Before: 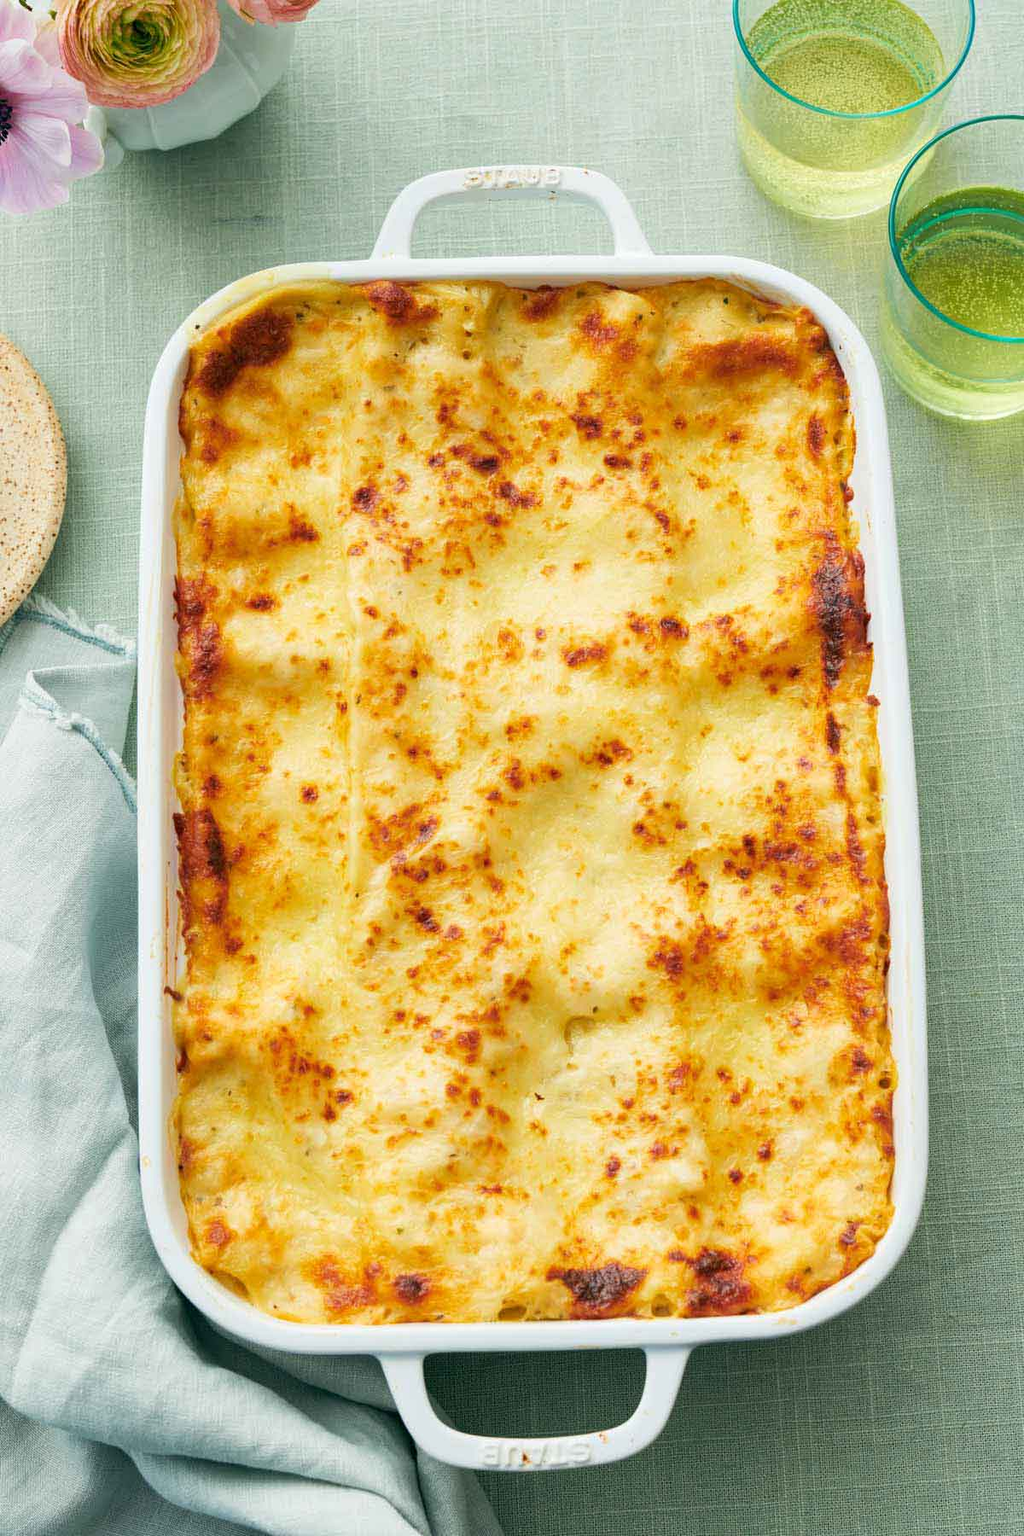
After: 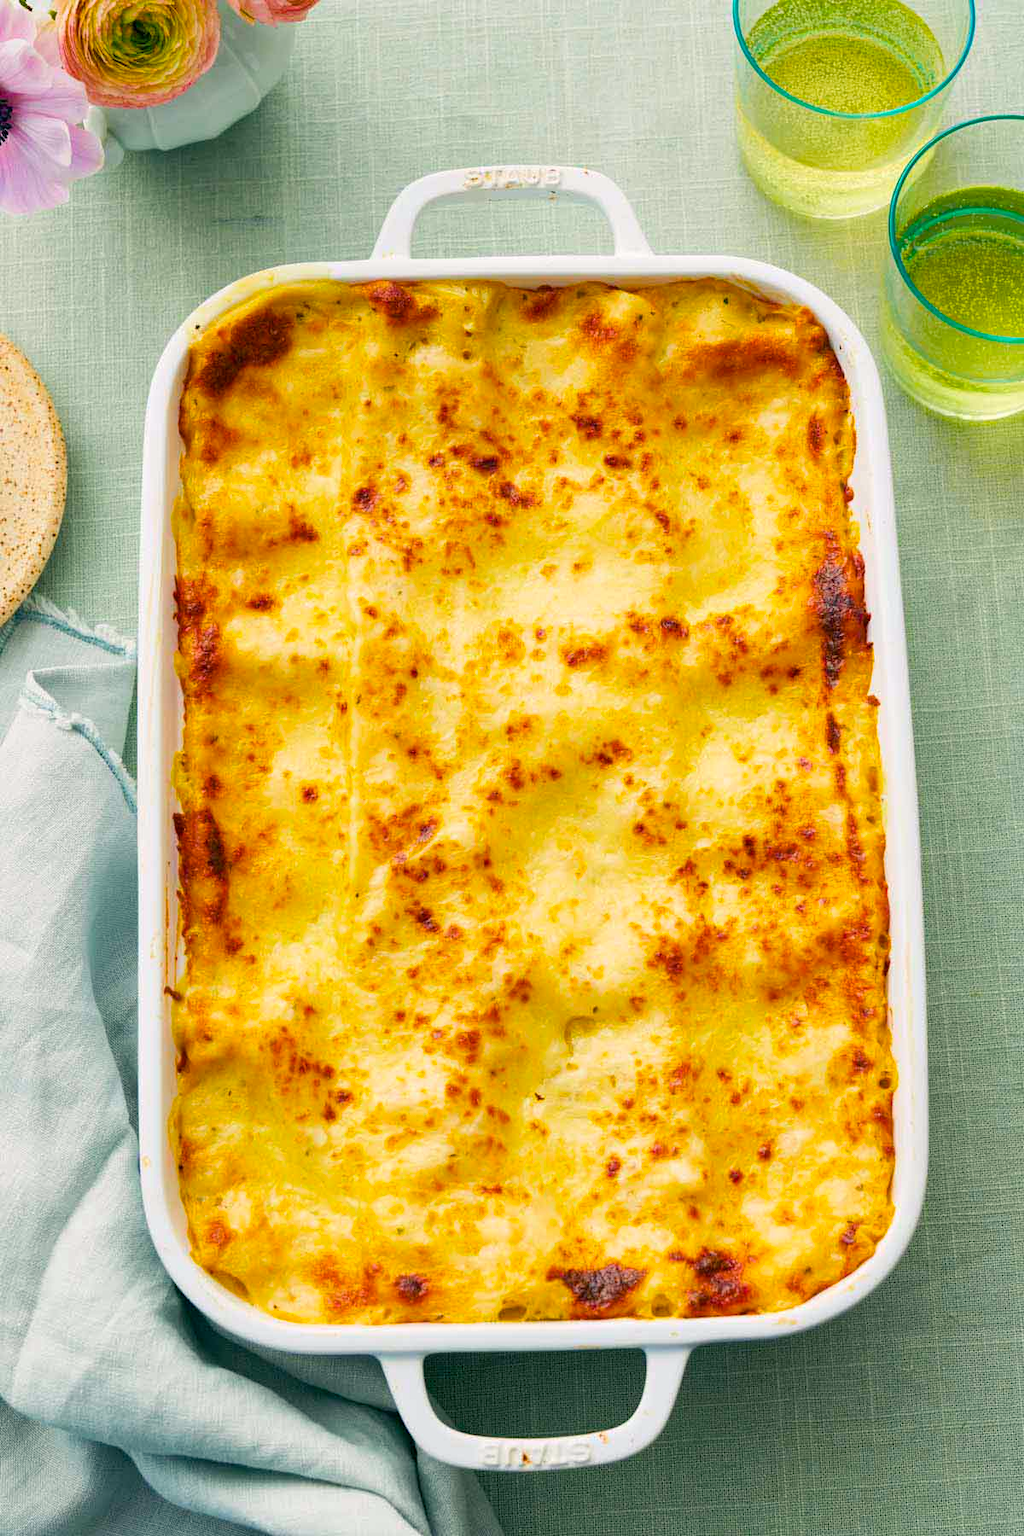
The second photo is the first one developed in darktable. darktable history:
color balance rgb: shadows lift › chroma 3.24%, shadows lift › hue 281.09°, highlights gain › chroma 0.918%, highlights gain › hue 26.4°, linear chroma grading › global chroma 15.238%, perceptual saturation grading › global saturation 19.937%
